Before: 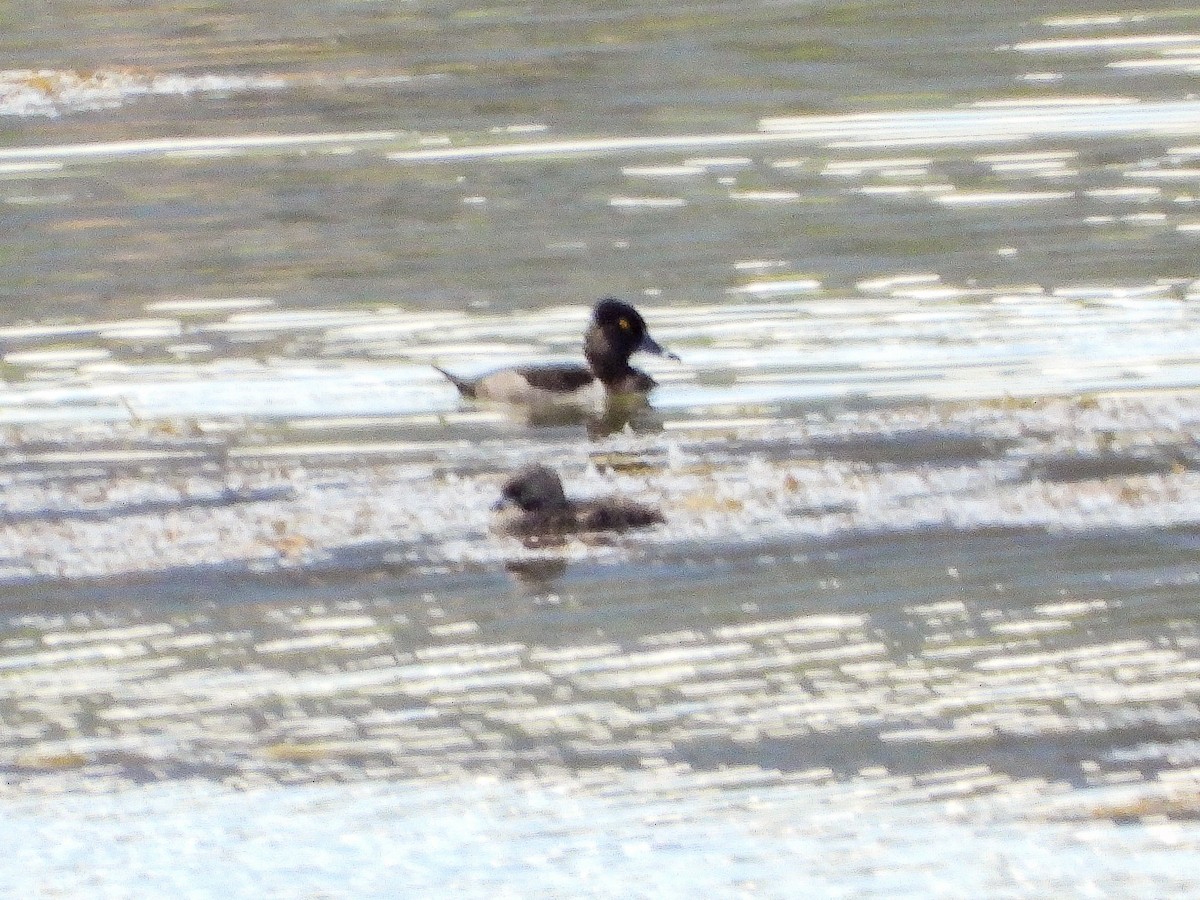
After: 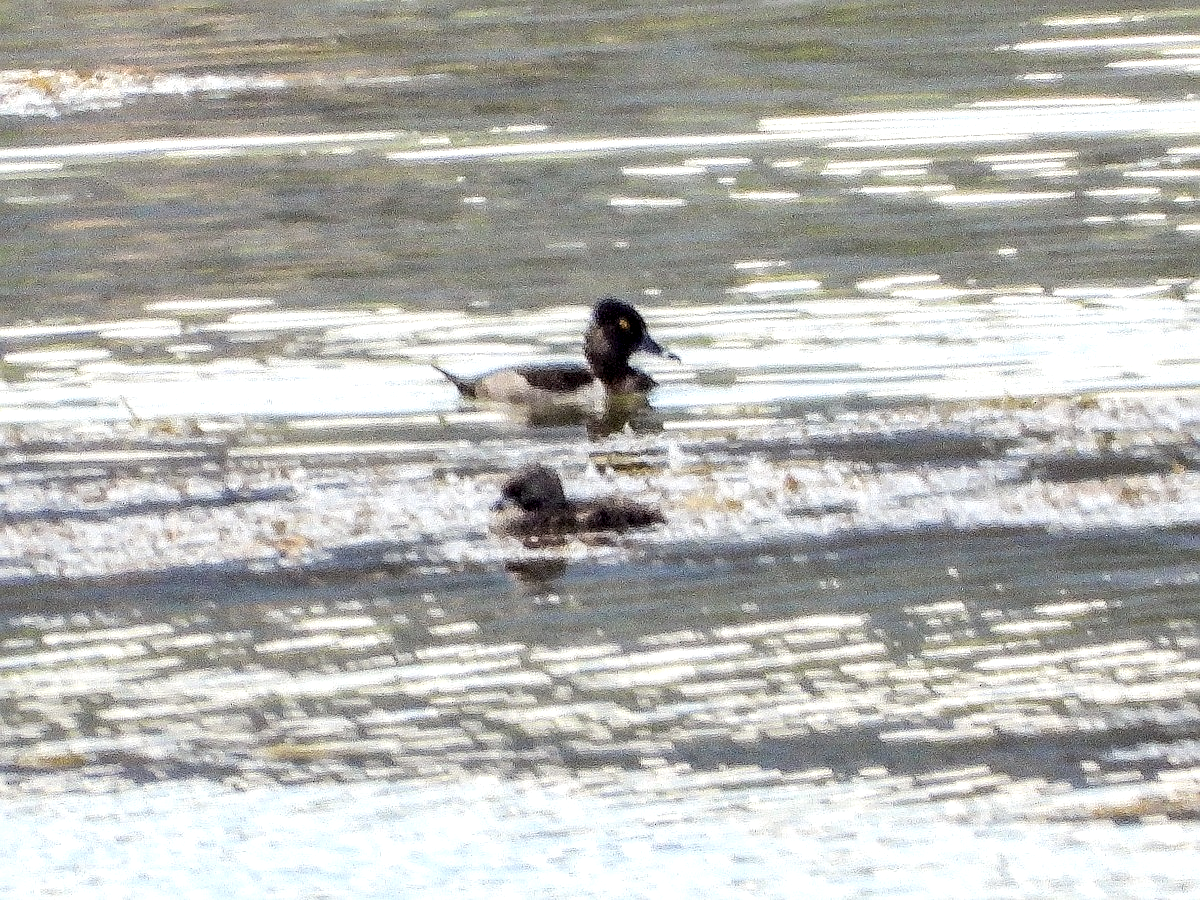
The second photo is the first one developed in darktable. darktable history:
local contrast: highlights 60%, shadows 62%, detail 160%
sharpen: on, module defaults
